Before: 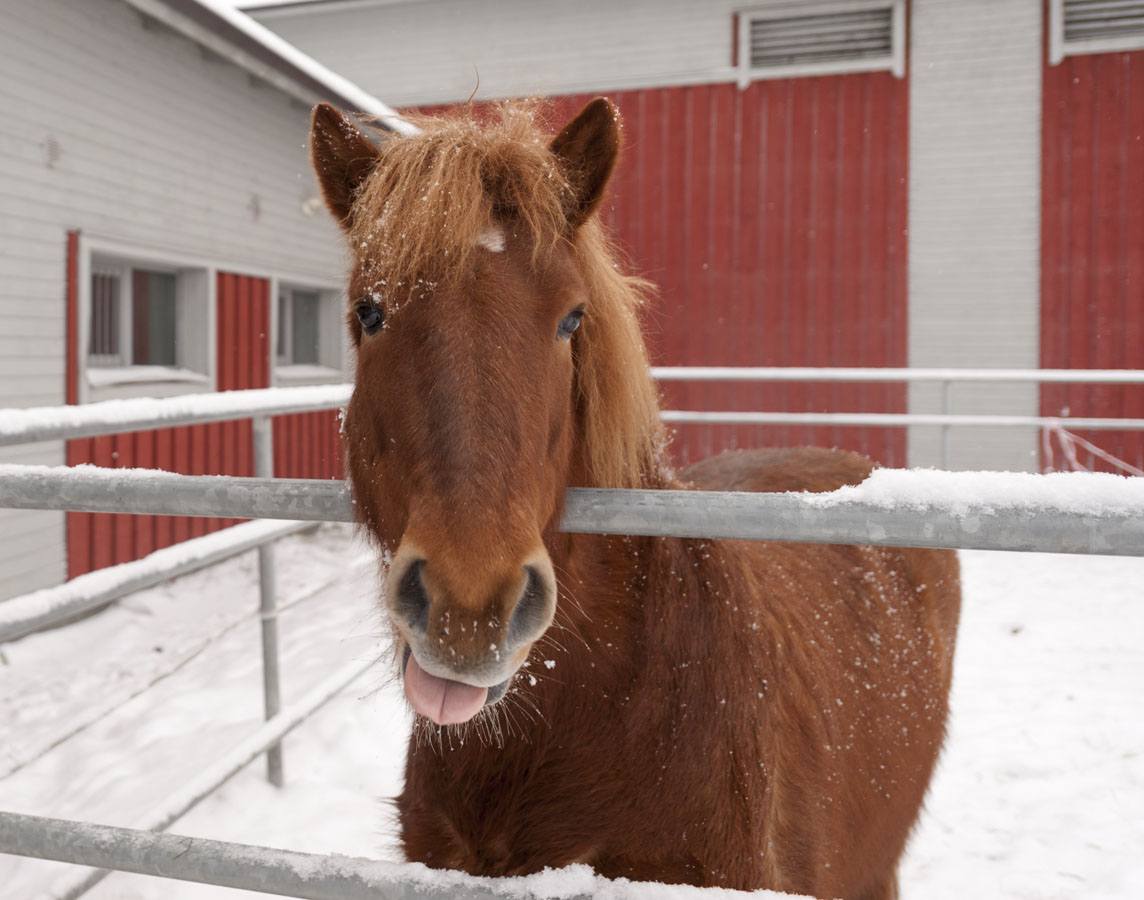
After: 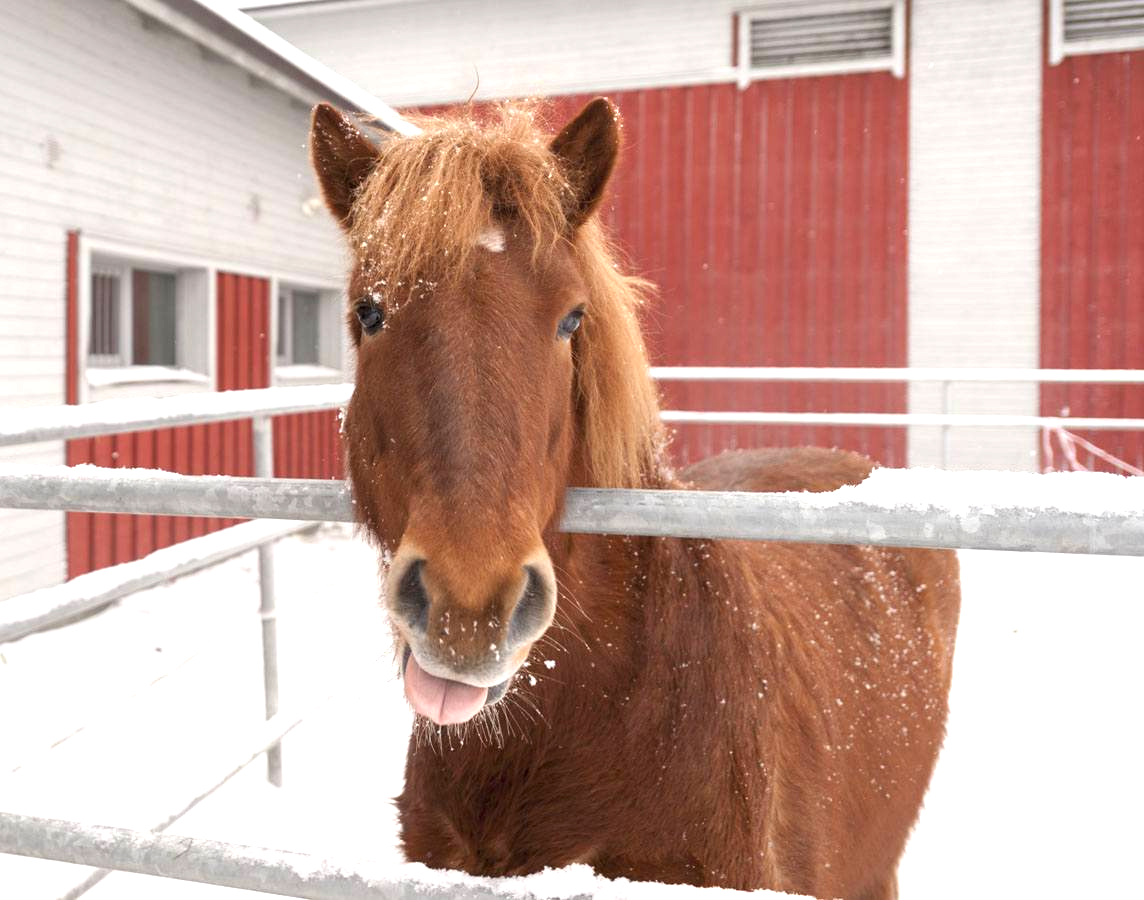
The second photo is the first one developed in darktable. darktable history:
exposure: black level correction 0, exposure 0.935 EV, compensate highlight preservation false
